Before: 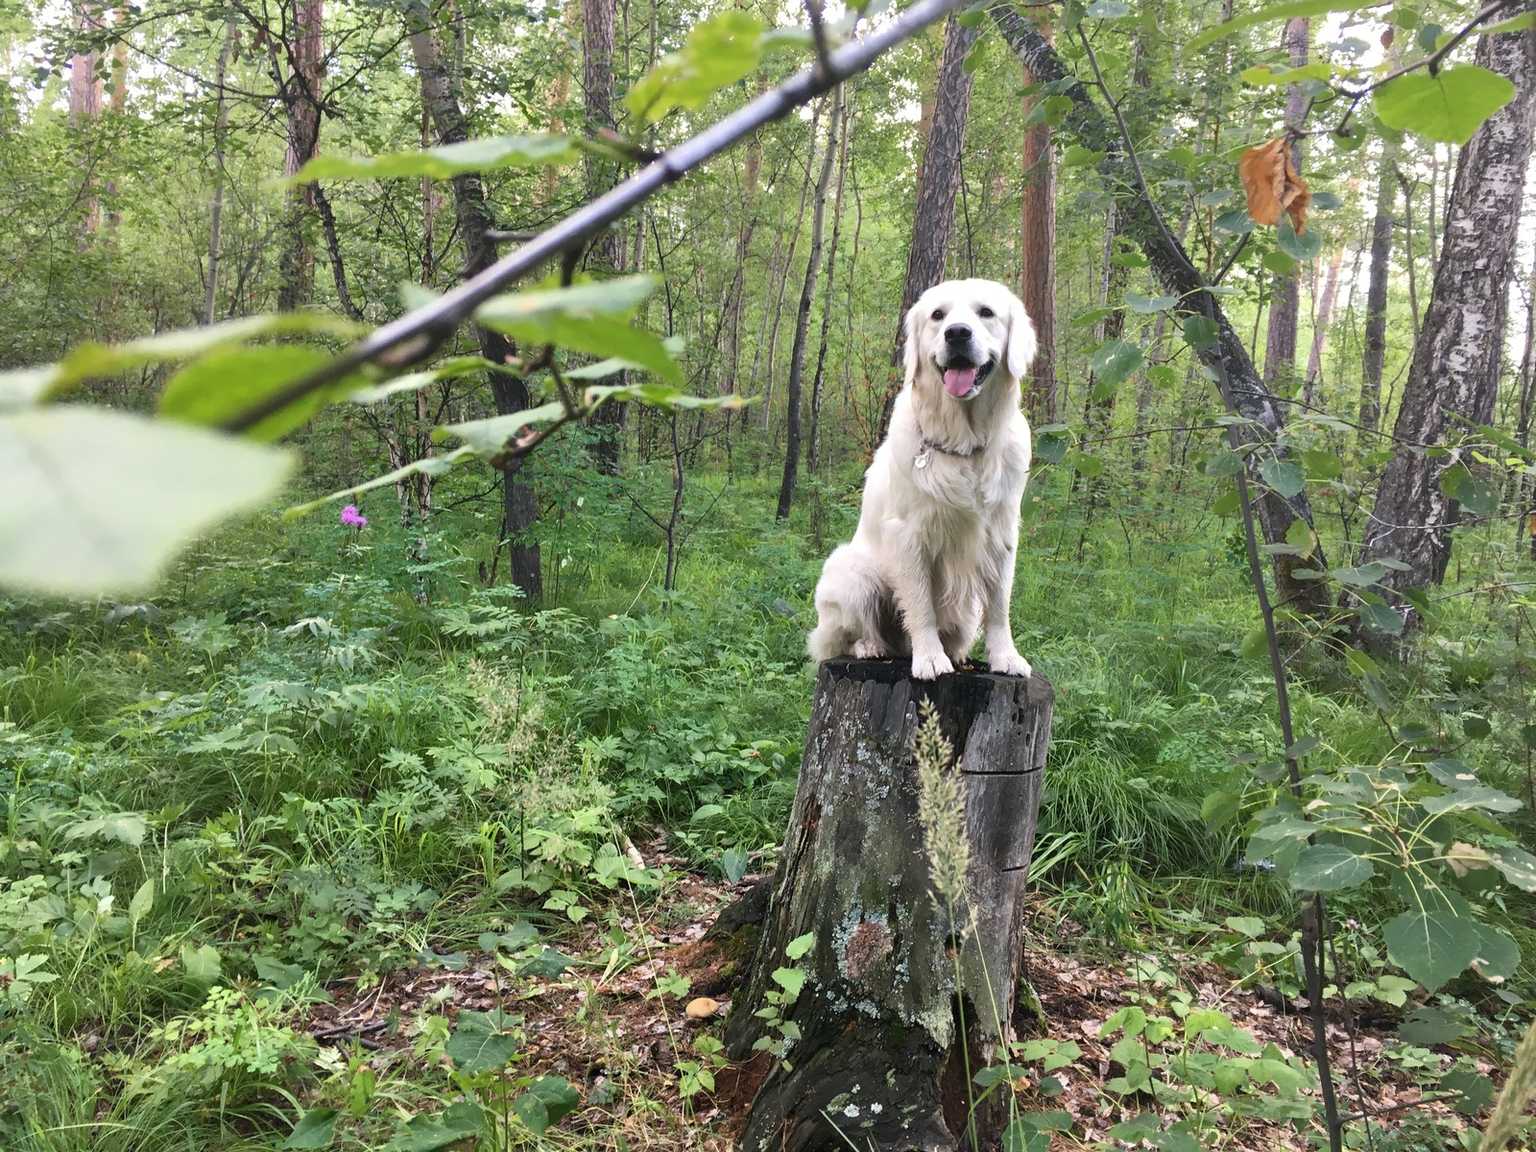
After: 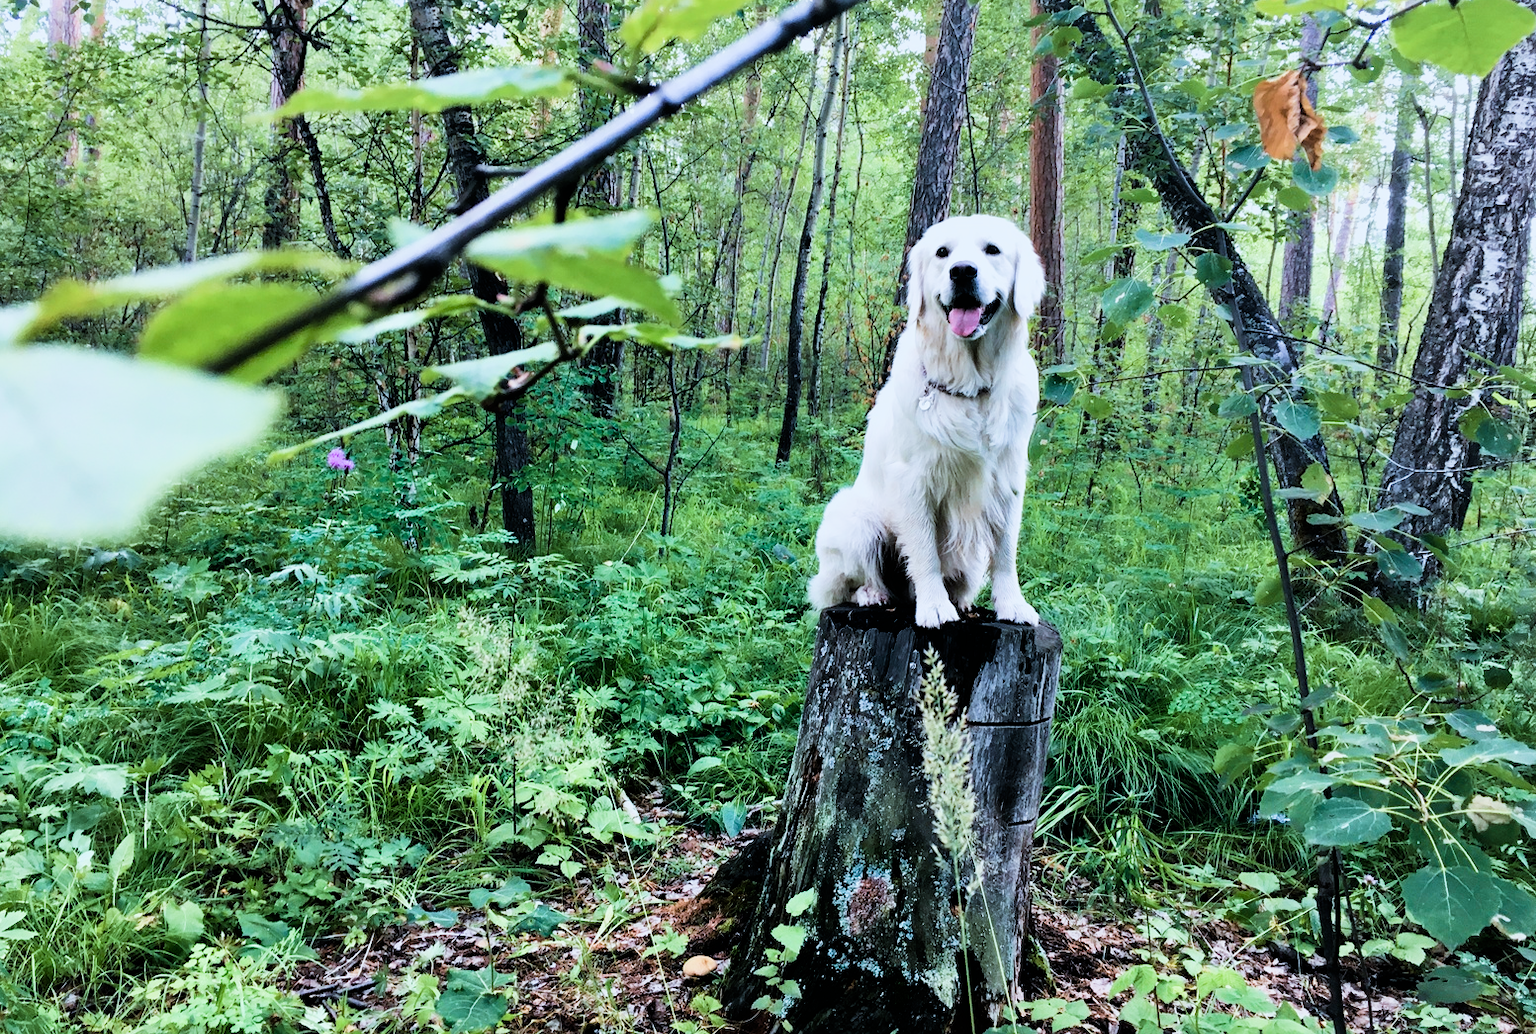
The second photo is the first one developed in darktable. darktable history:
crop: left 1.507%, top 6.147%, right 1.379%, bottom 6.637%
color balance rgb: shadows lift › luminance -20%, power › hue 72.24°, highlights gain › luminance 15%, global offset › hue 171.6°, perceptual saturation grading › highlights -15%, perceptual saturation grading › shadows 25%, global vibrance 30%, contrast 10%
color calibration: output R [1.063, -0.012, -0.003, 0], output G [0, 1.022, 0.021, 0], output B [-0.079, 0.047, 1, 0], illuminant custom, x 0.389, y 0.387, temperature 3838.64 K
velvia: on, module defaults
filmic rgb: black relative exposure -5 EV, hardness 2.88, contrast 1.4, highlights saturation mix -30%
